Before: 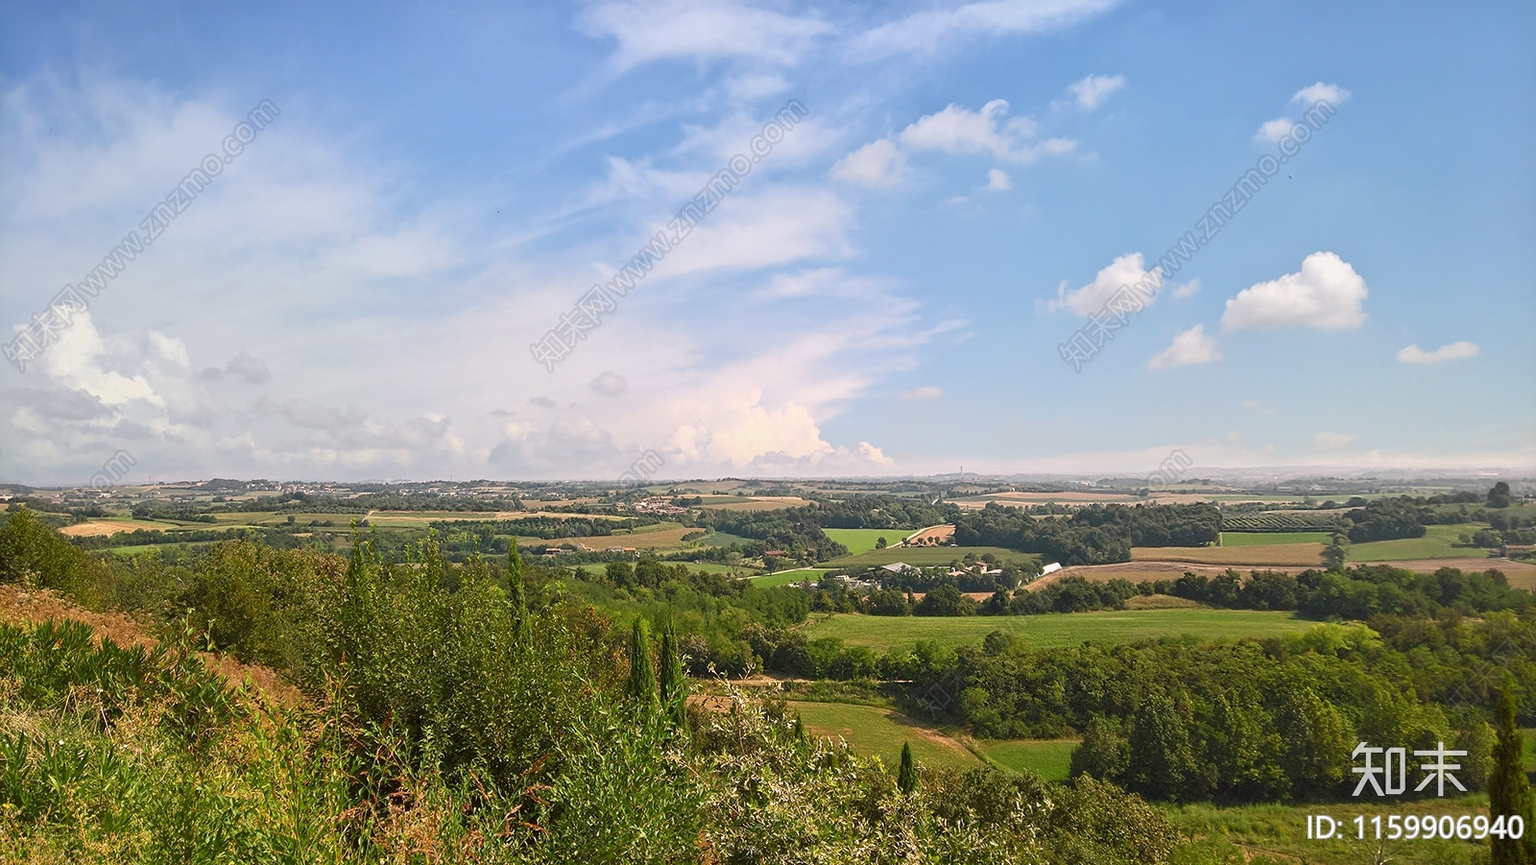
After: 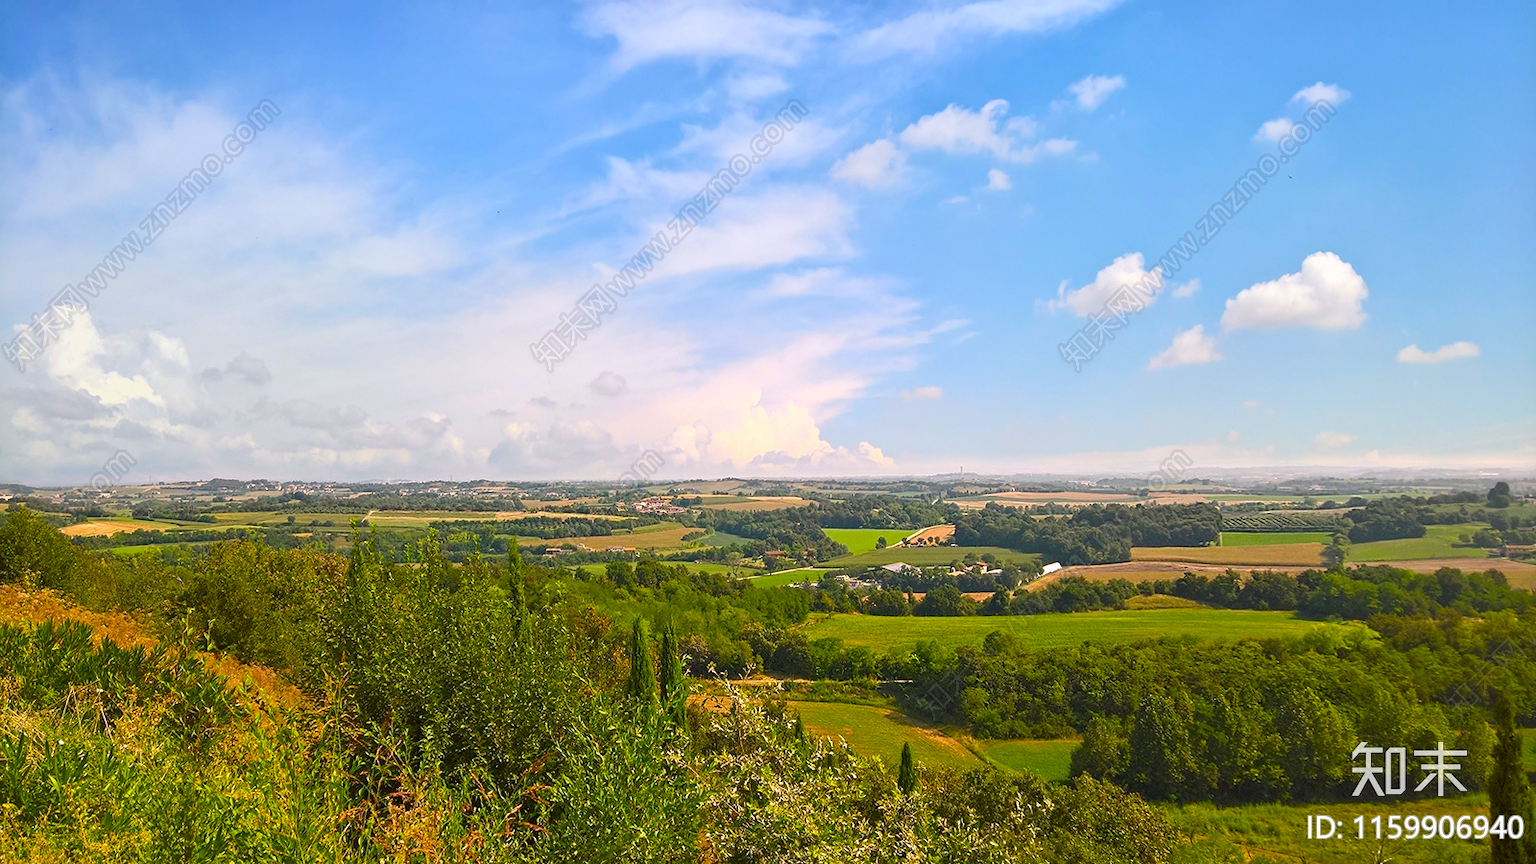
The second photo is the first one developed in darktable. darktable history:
exposure: exposure 0.131 EV, compensate highlight preservation false
color balance rgb: linear chroma grading › global chroma 10%, perceptual saturation grading › global saturation 30%, global vibrance 10%
